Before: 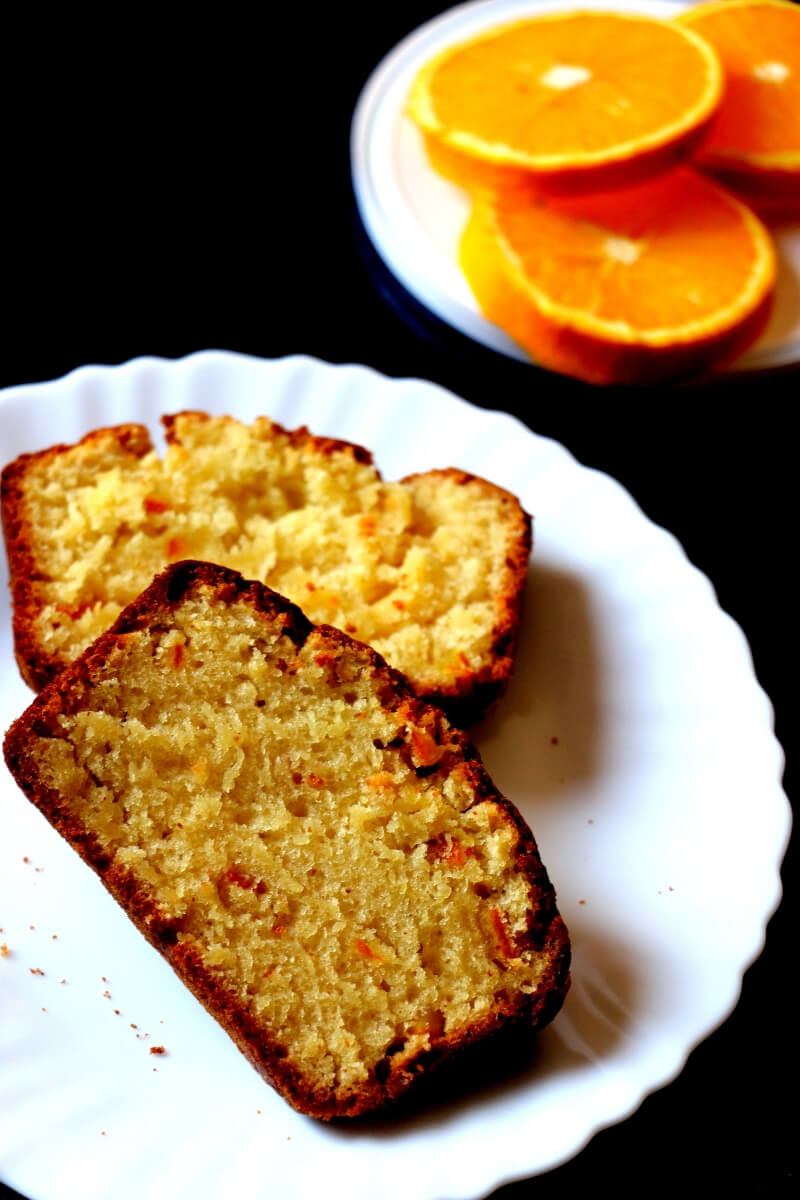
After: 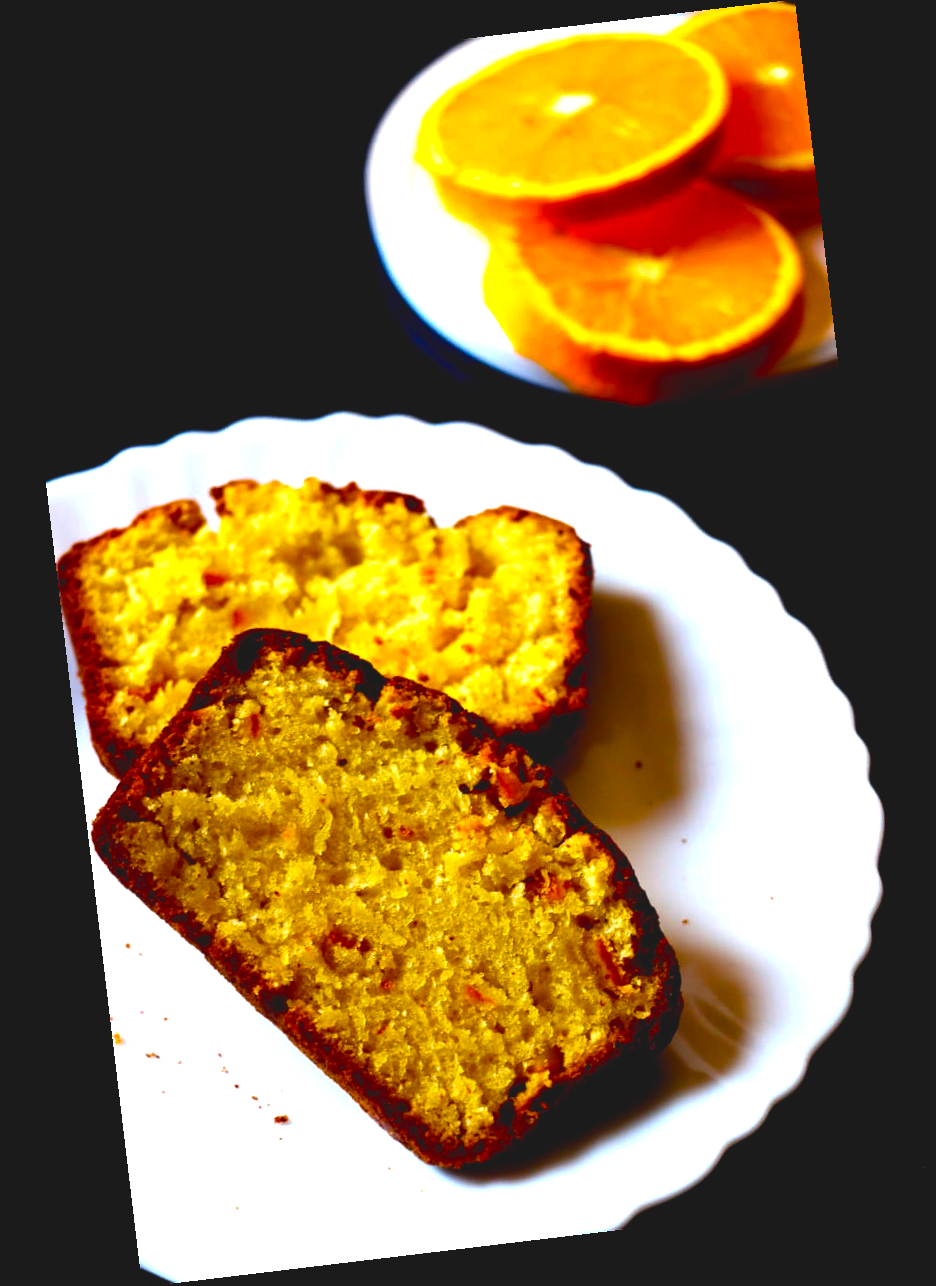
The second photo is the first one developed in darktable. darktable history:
exposure: black level correction -0.015, compensate highlight preservation false
color balance rgb: linear chroma grading › global chroma 9%, perceptual saturation grading › global saturation 36%, perceptual saturation grading › shadows 35%, perceptual brilliance grading › global brilliance 15%, perceptual brilliance grading › shadows -35%, global vibrance 15%
rotate and perspective: rotation -6.83°, automatic cropping off
